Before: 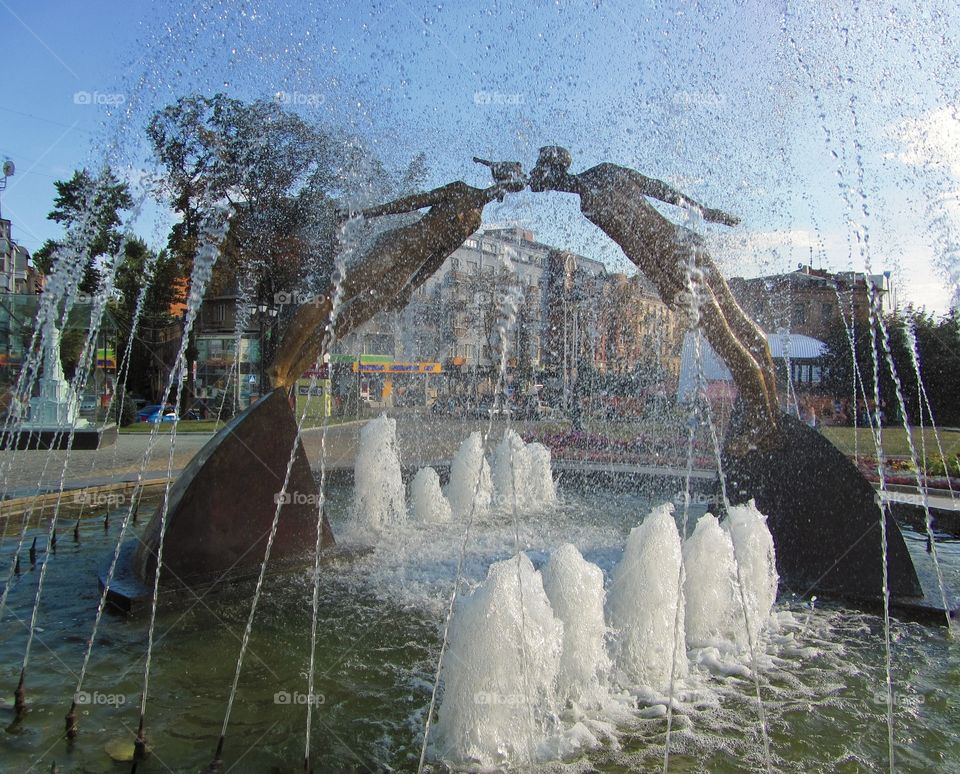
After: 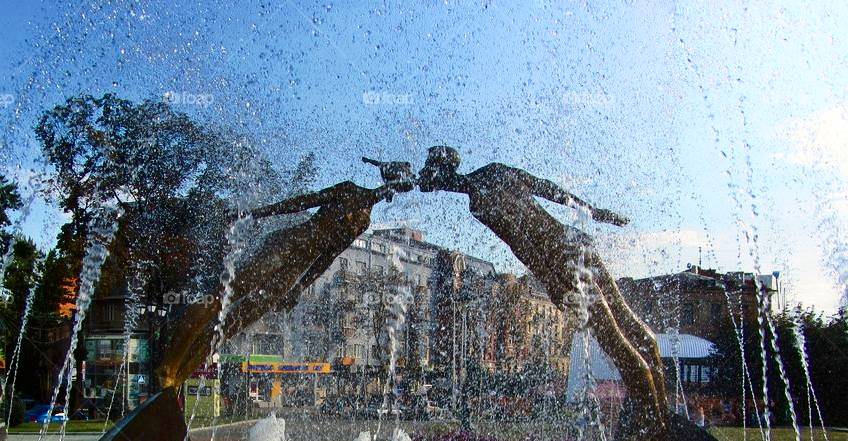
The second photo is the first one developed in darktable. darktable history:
exposure: compensate highlight preservation false
crop and rotate: left 11.631%, bottom 43.006%
shadows and highlights: highlights 69.08, highlights color adjustment 89.03%, soften with gaussian
contrast brightness saturation: contrast 0.218, brightness -0.189, saturation 0.231
